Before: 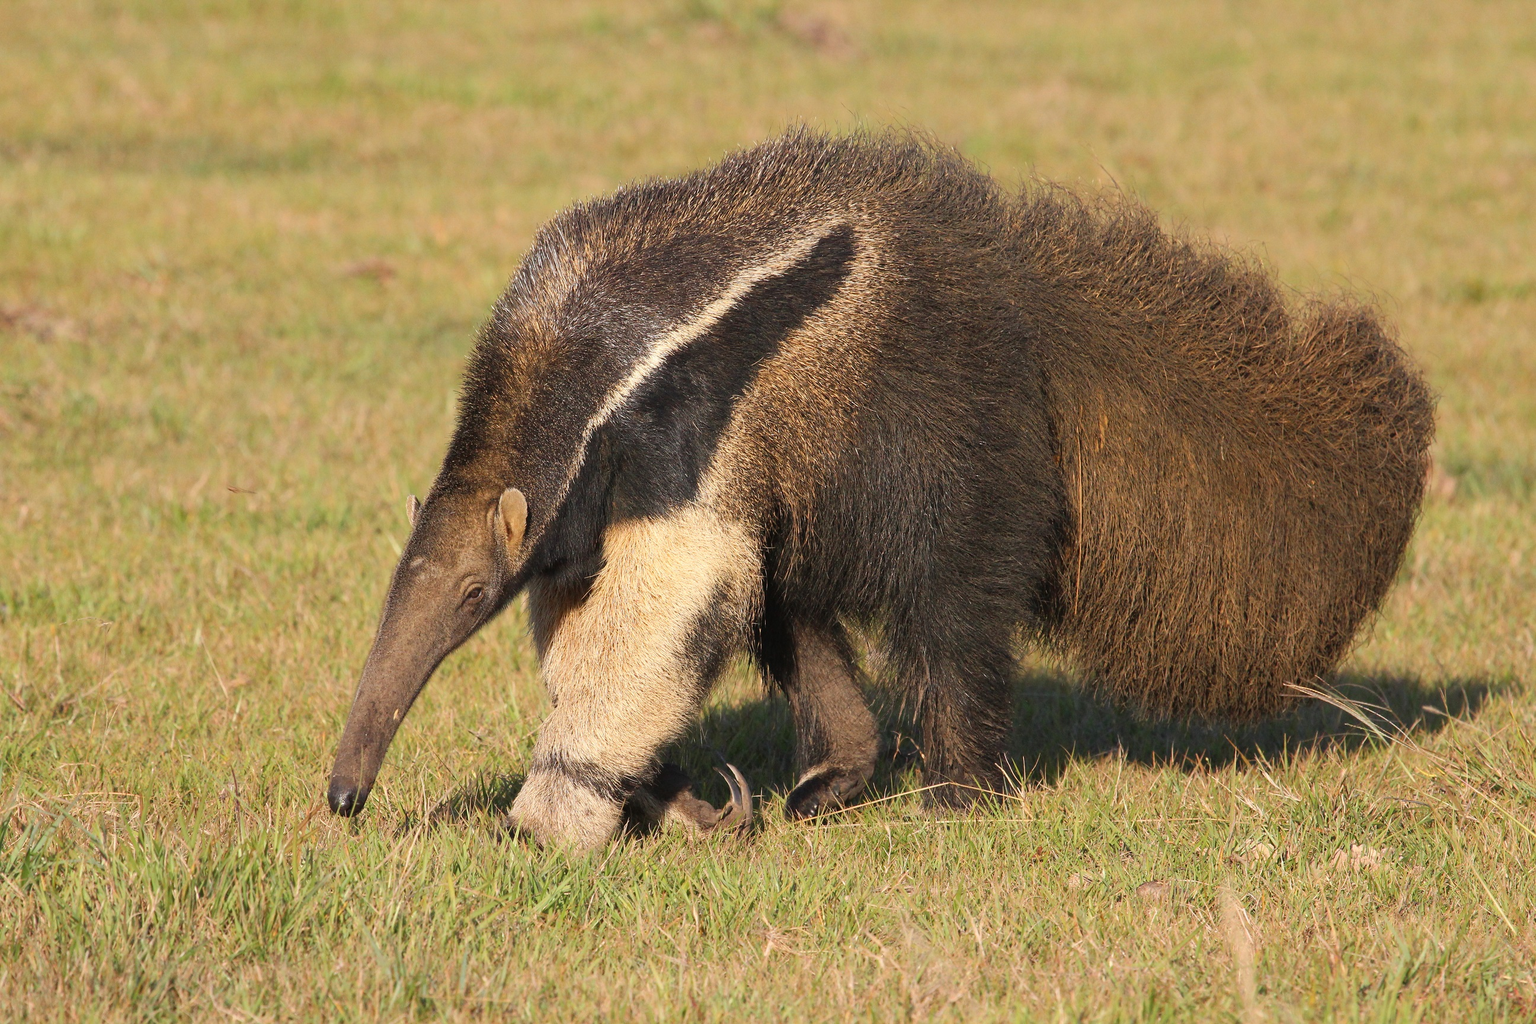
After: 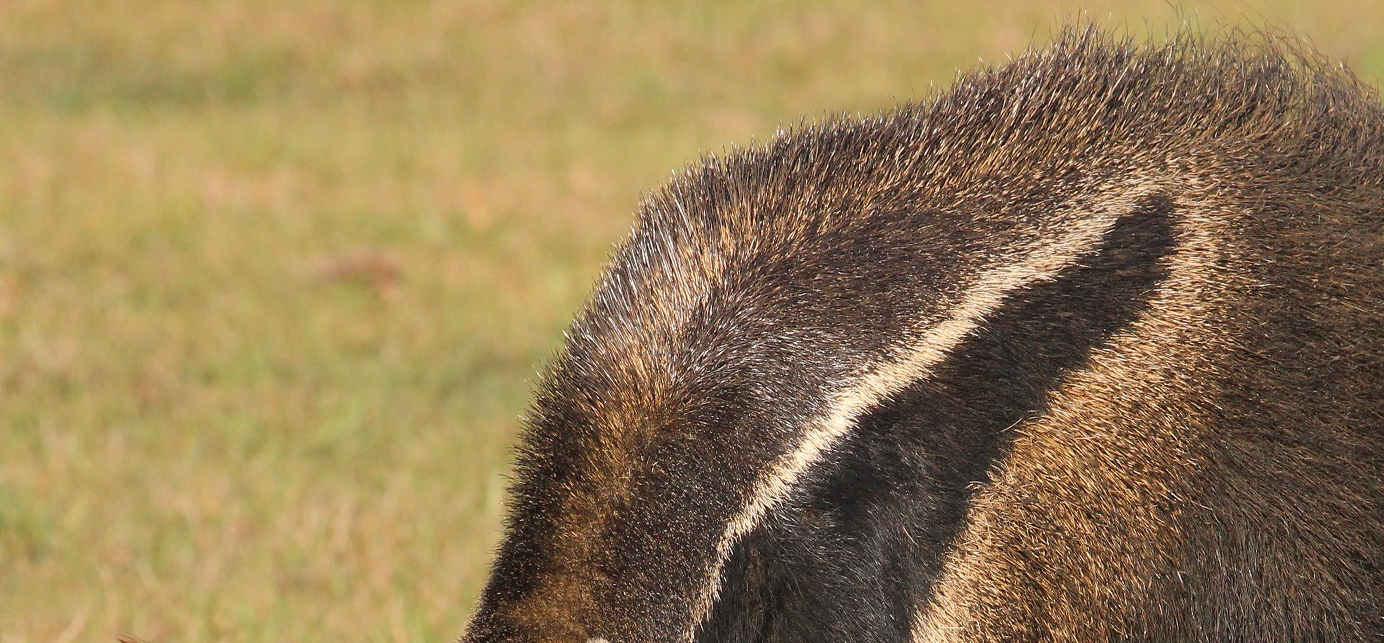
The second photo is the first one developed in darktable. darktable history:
crop: left 10.267%, top 10.728%, right 36.328%, bottom 52.059%
